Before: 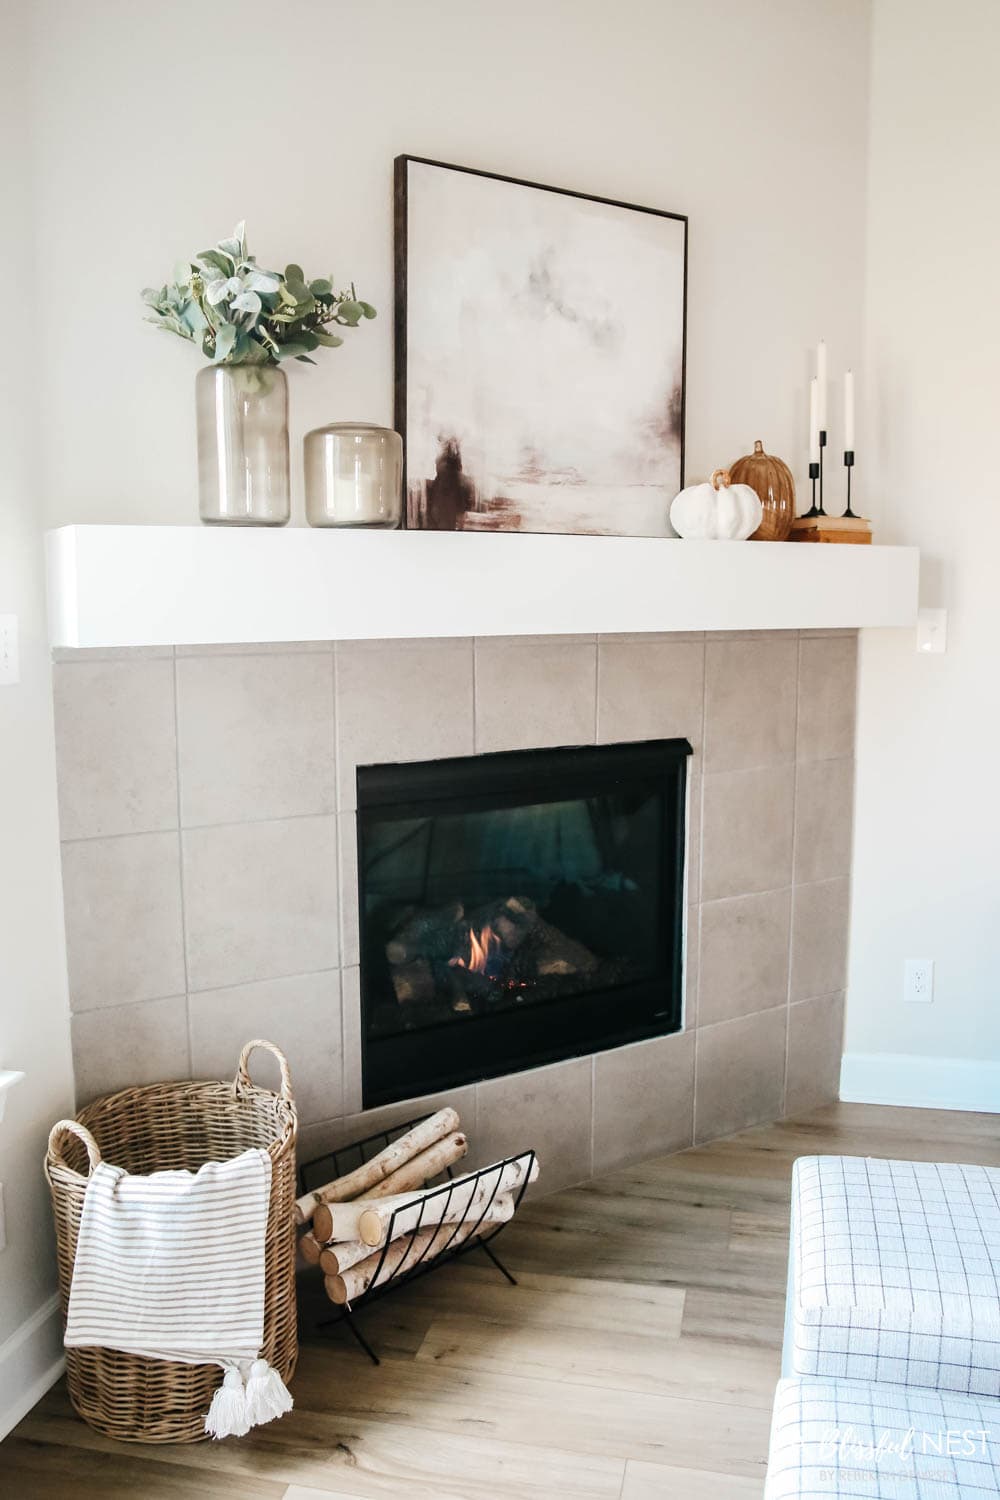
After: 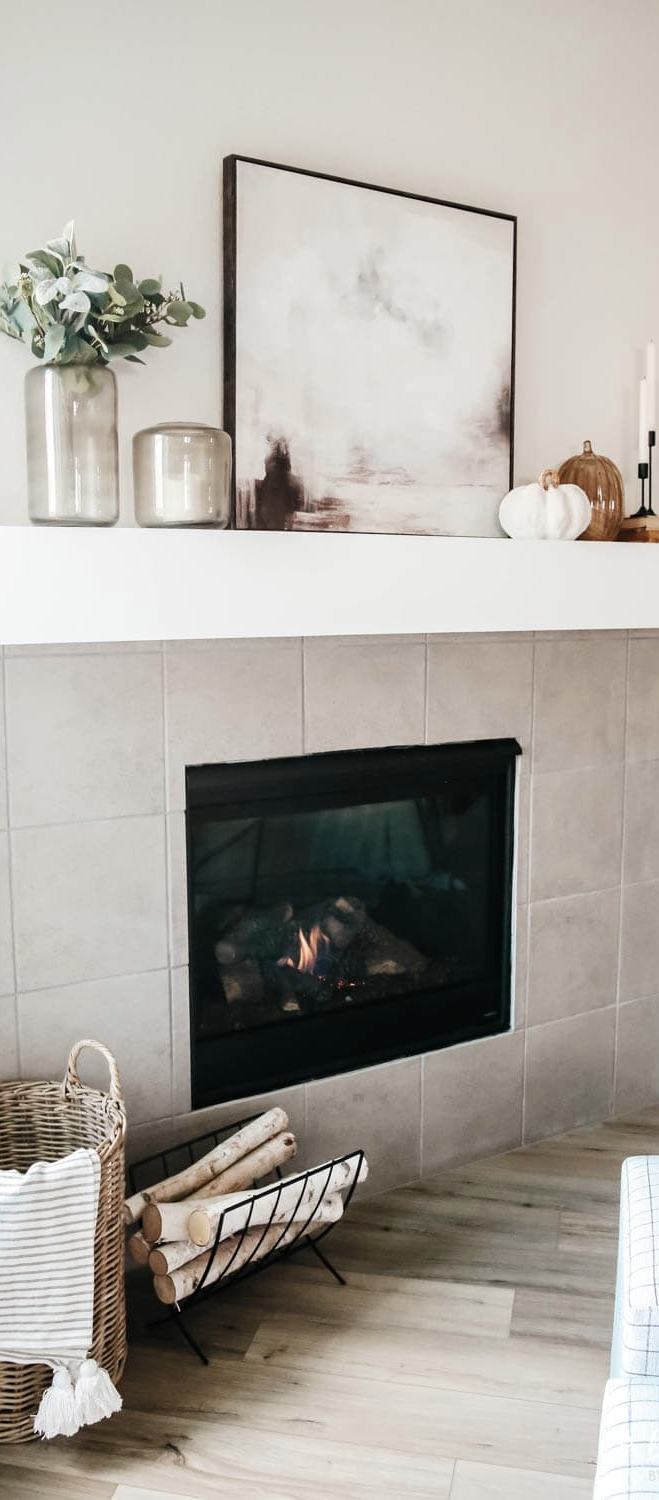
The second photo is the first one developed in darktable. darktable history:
contrast brightness saturation: contrast 0.06, brightness -0.012, saturation -0.225
crop: left 17.134%, right 16.941%
